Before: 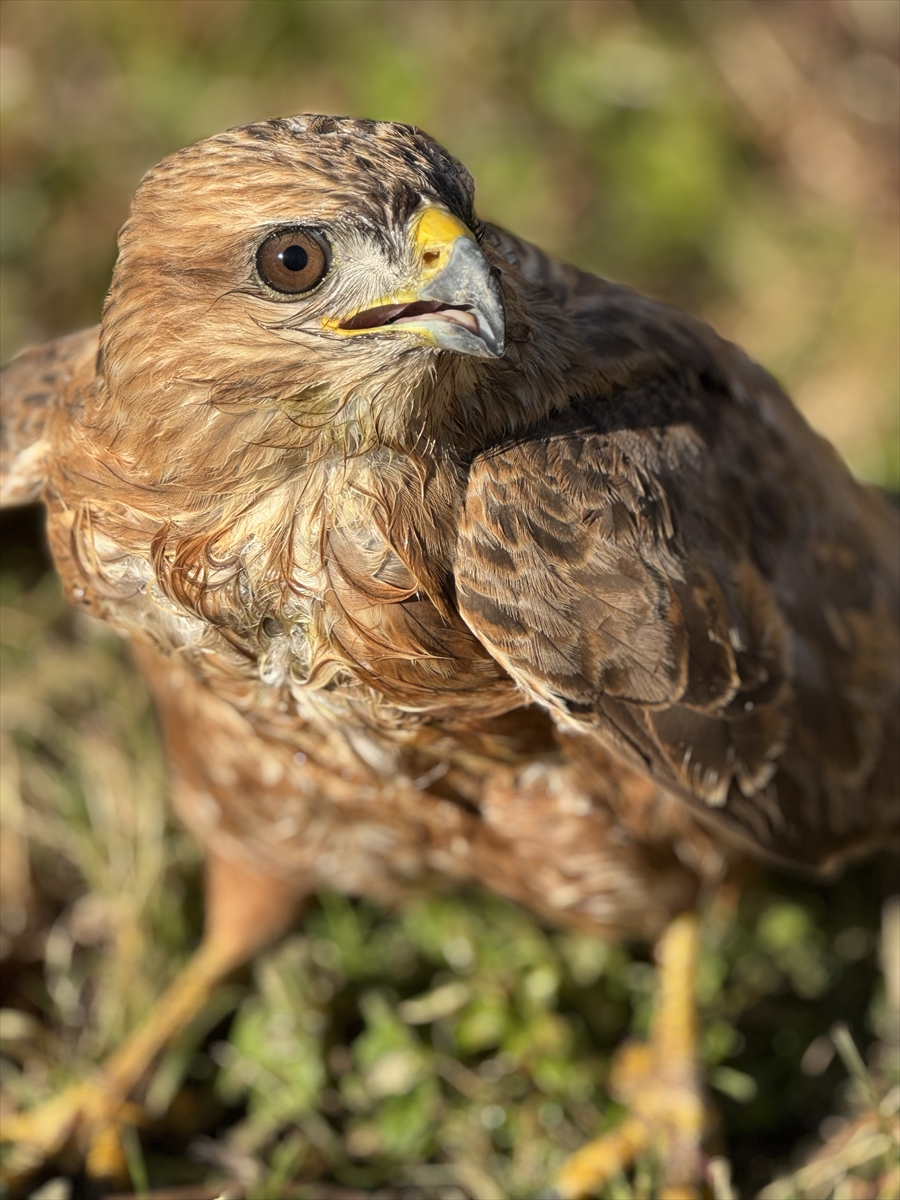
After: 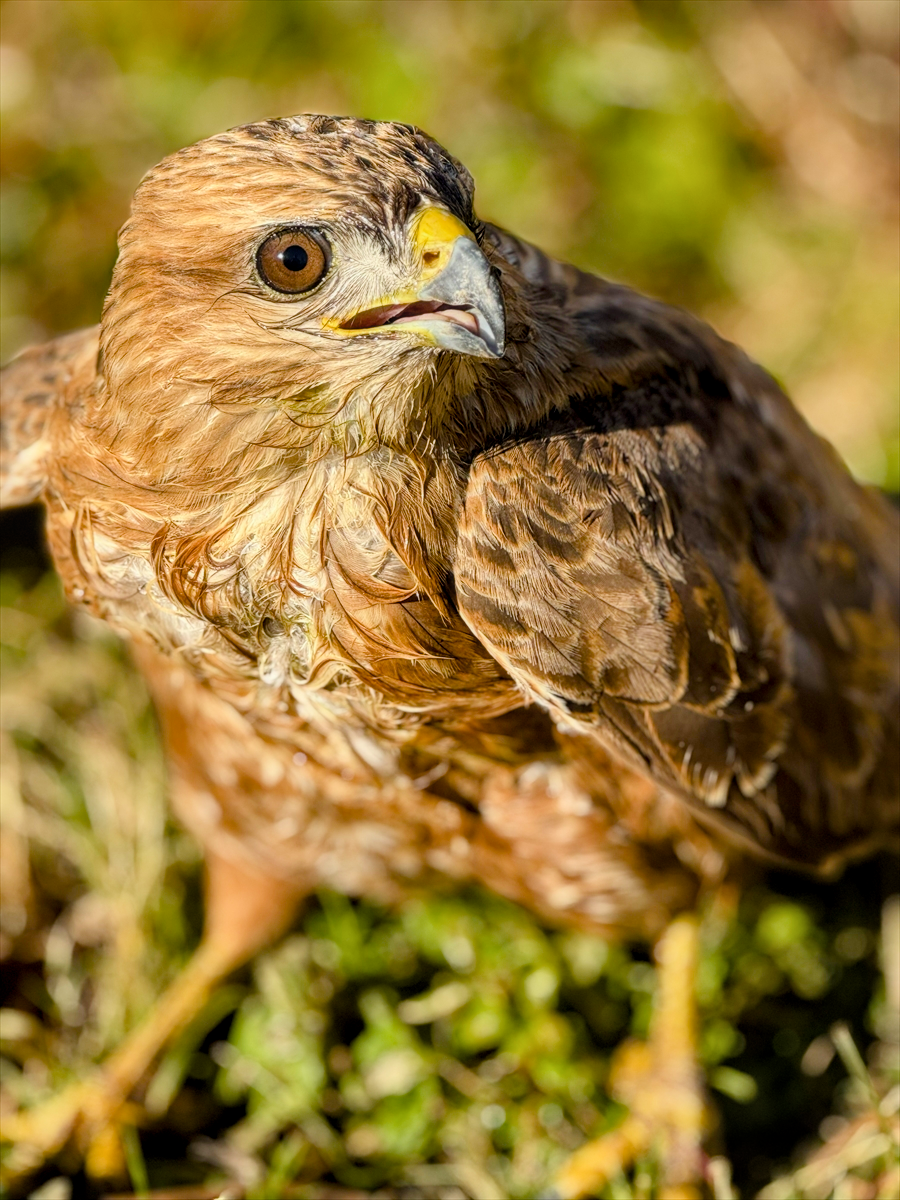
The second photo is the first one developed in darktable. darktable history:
local contrast: on, module defaults
color balance rgb: linear chroma grading › shadows -2.2%, linear chroma grading › highlights -15%, linear chroma grading › global chroma -10%, linear chroma grading › mid-tones -10%, perceptual saturation grading › global saturation 45%, perceptual saturation grading › highlights -50%, perceptual saturation grading › shadows 30%, perceptual brilliance grading › global brilliance 18%, global vibrance 45%
filmic rgb: black relative exposure -7.65 EV, white relative exposure 4.56 EV, hardness 3.61, color science v6 (2022)
tone equalizer: on, module defaults
